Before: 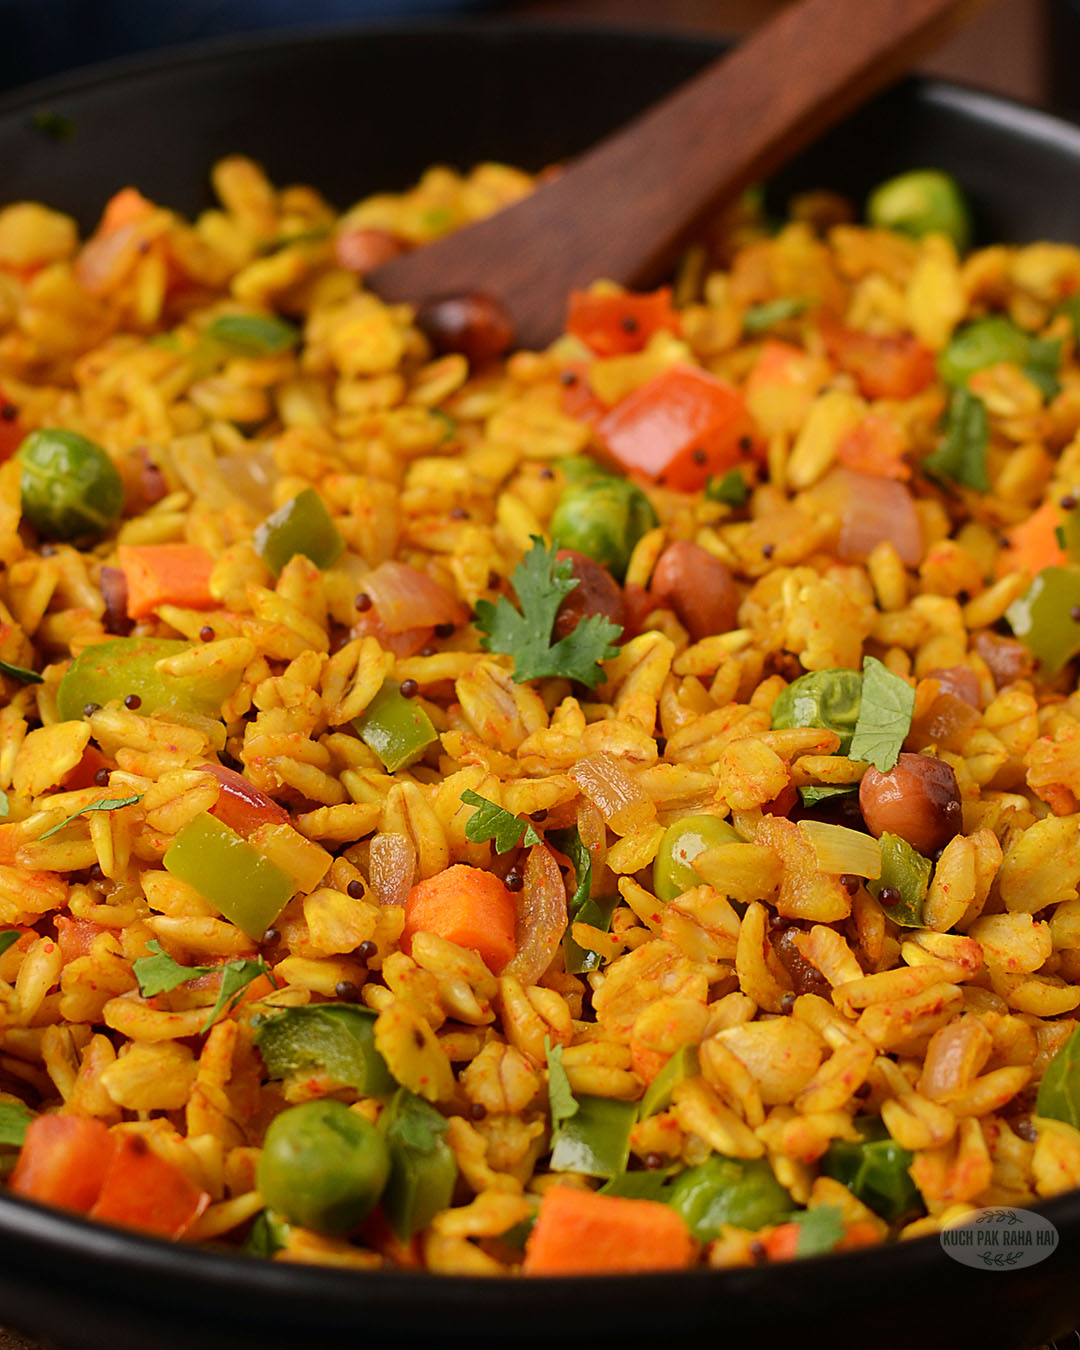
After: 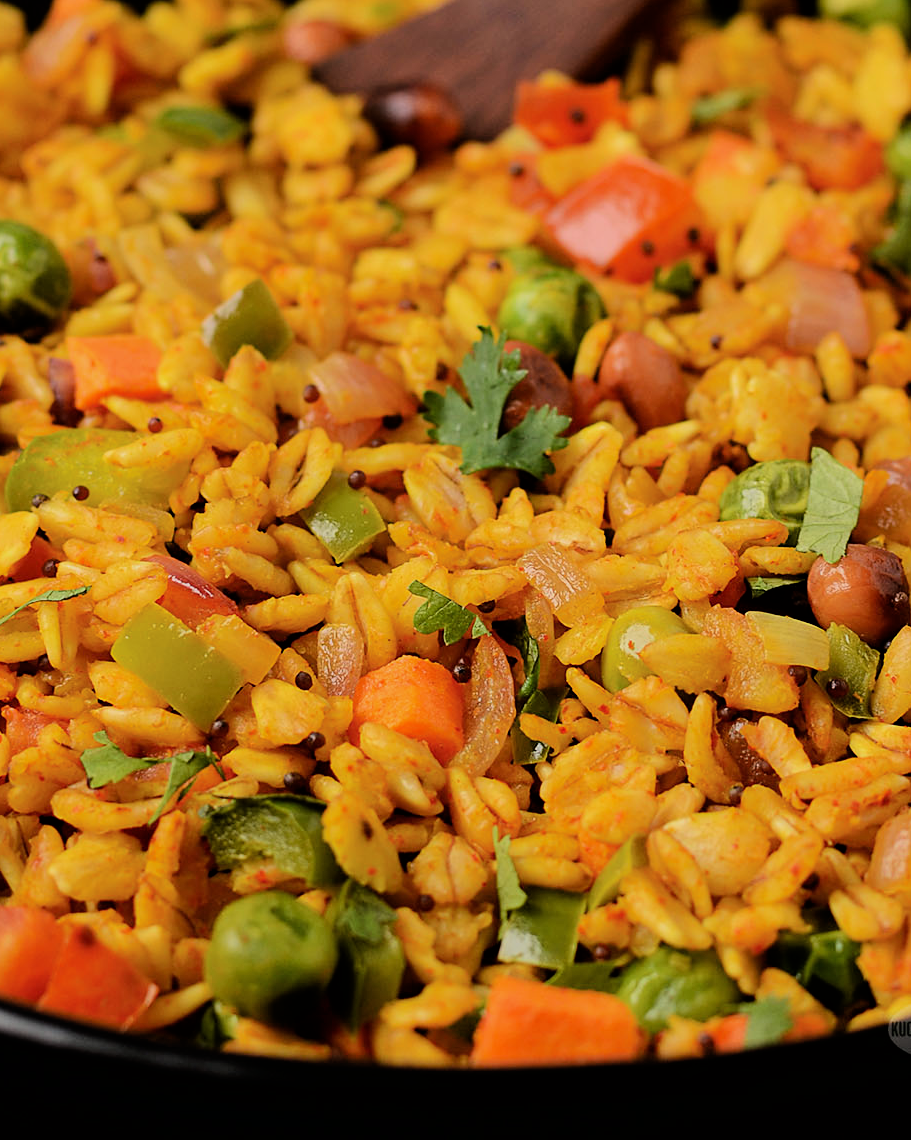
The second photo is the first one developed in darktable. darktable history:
filmic rgb: black relative exposure -5.09 EV, white relative exposure 3.98 EV, hardness 2.9, contrast 1.297, color science v6 (2022), iterations of high-quality reconstruction 0
crop and rotate: left 4.88%, top 15.527%, right 10.691%
